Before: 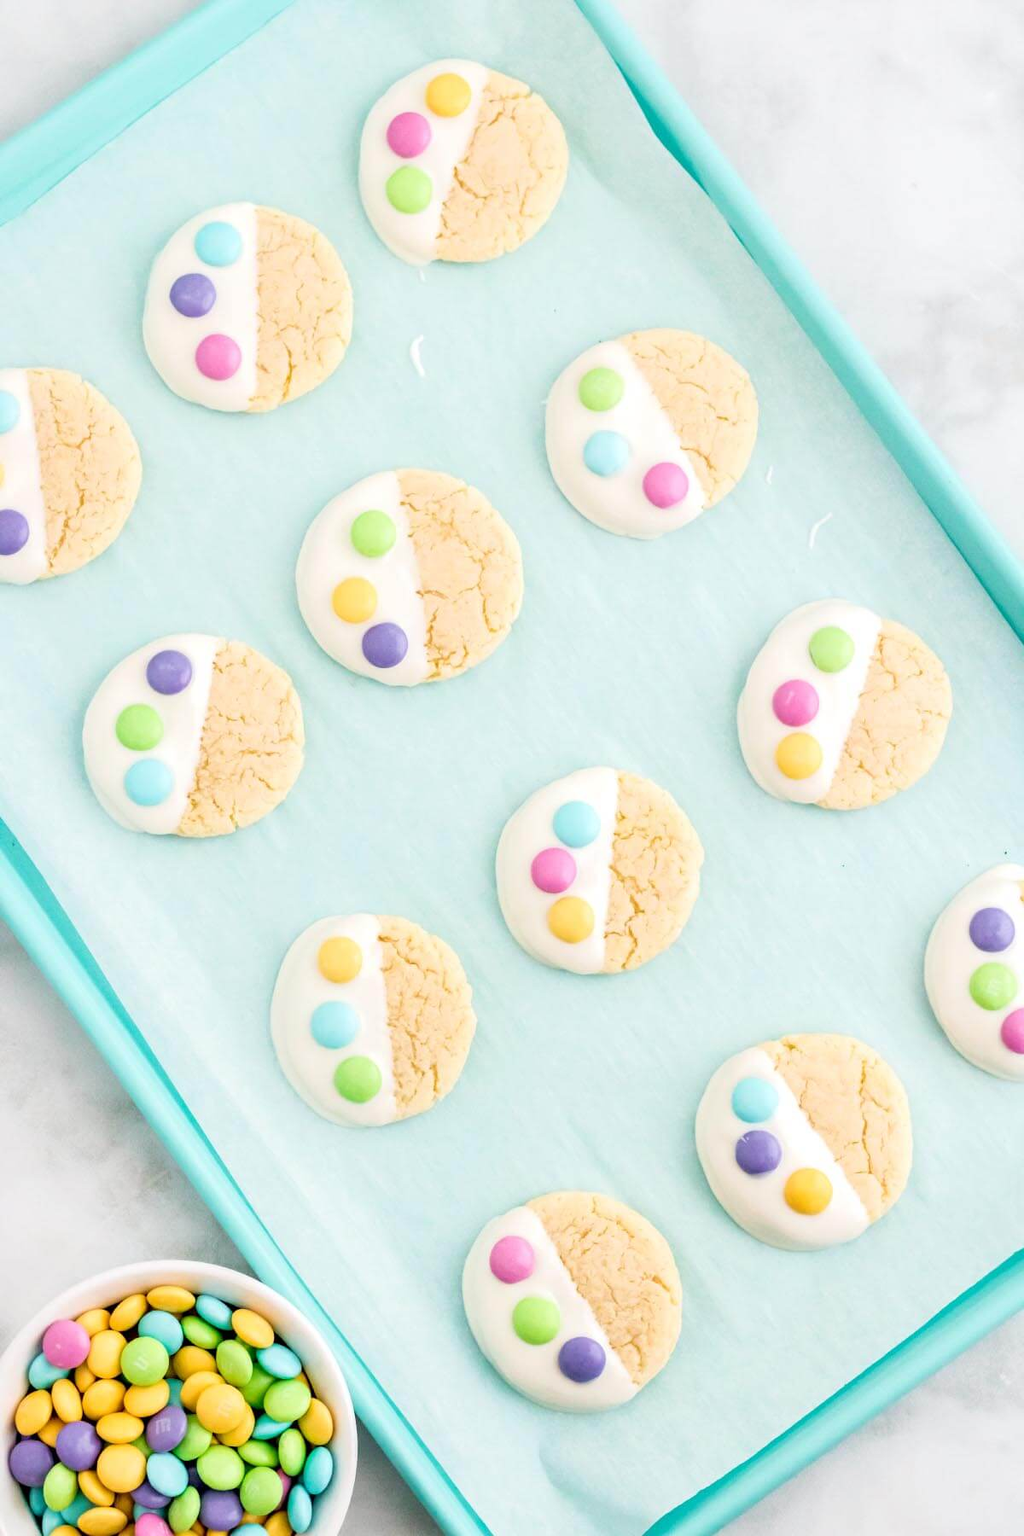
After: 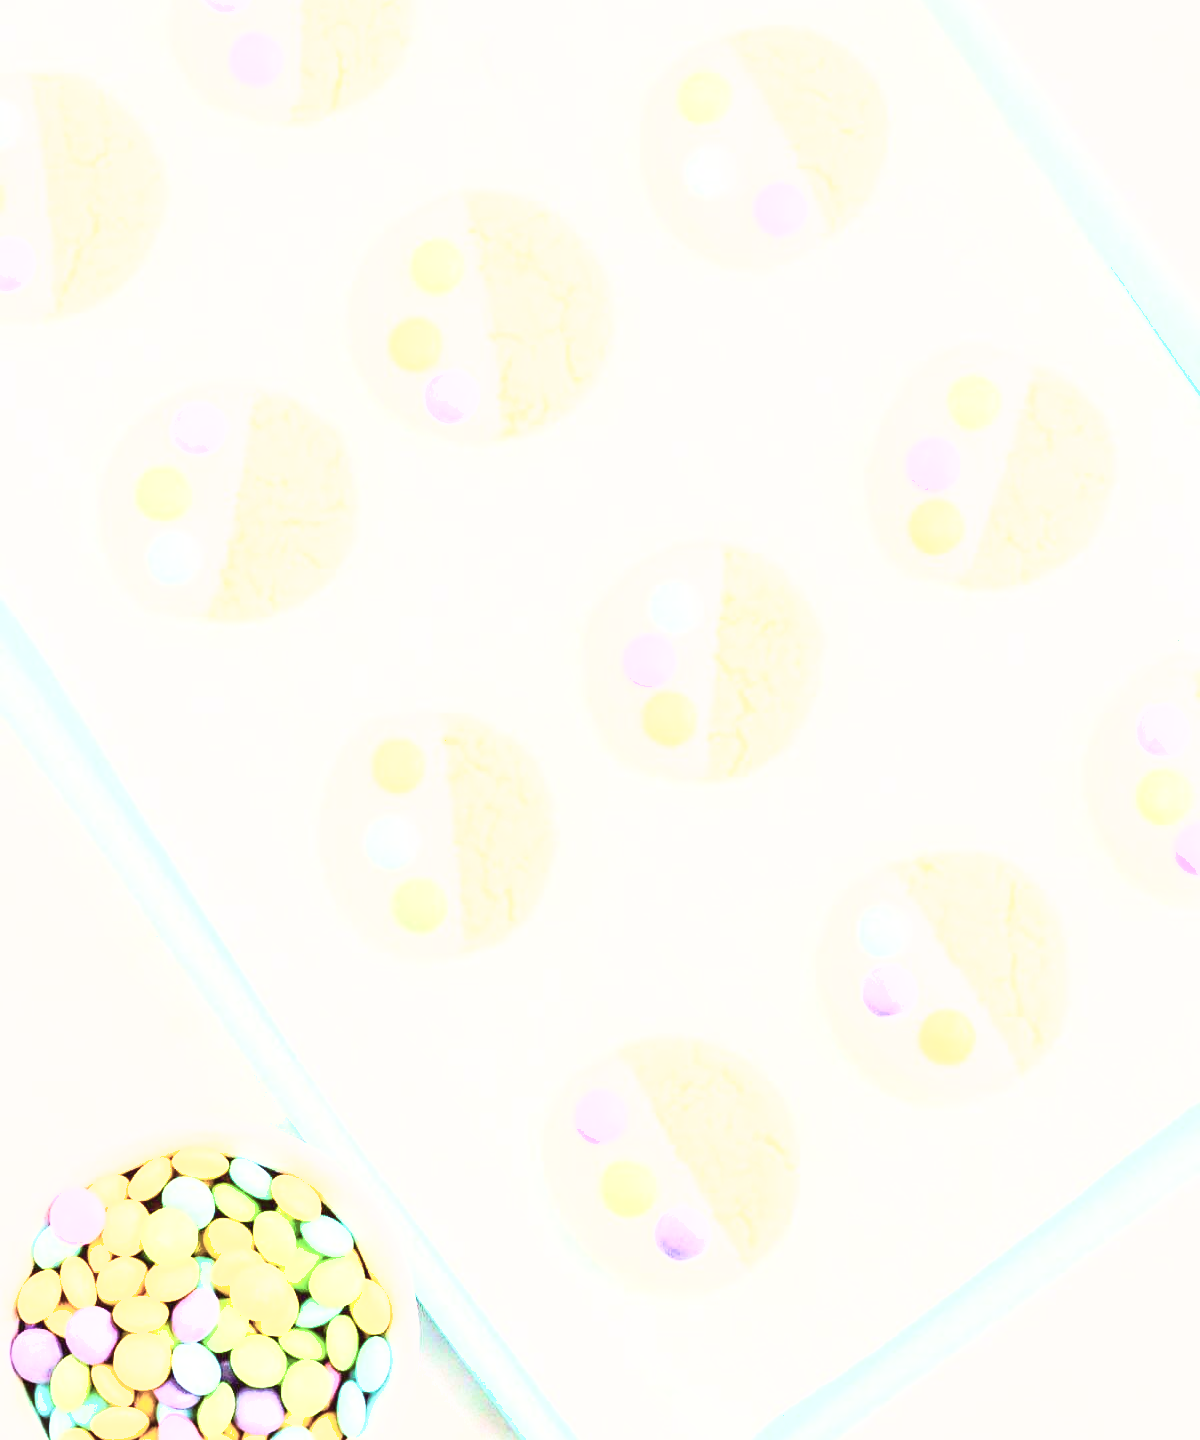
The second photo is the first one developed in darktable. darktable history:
contrast brightness saturation: contrast 0.57, brightness 0.57, saturation -0.34
velvia: strength 75%
crop and rotate: top 19.998%
exposure: black level correction 0, exposure 1.975 EV, compensate exposure bias true, compensate highlight preservation false
shadows and highlights: shadows 30
color calibration: illuminant as shot in camera, x 0.358, y 0.373, temperature 4628.91 K
color correction: highlights a* 6.27, highlights b* 8.19, shadows a* 5.94, shadows b* 7.23, saturation 0.9
